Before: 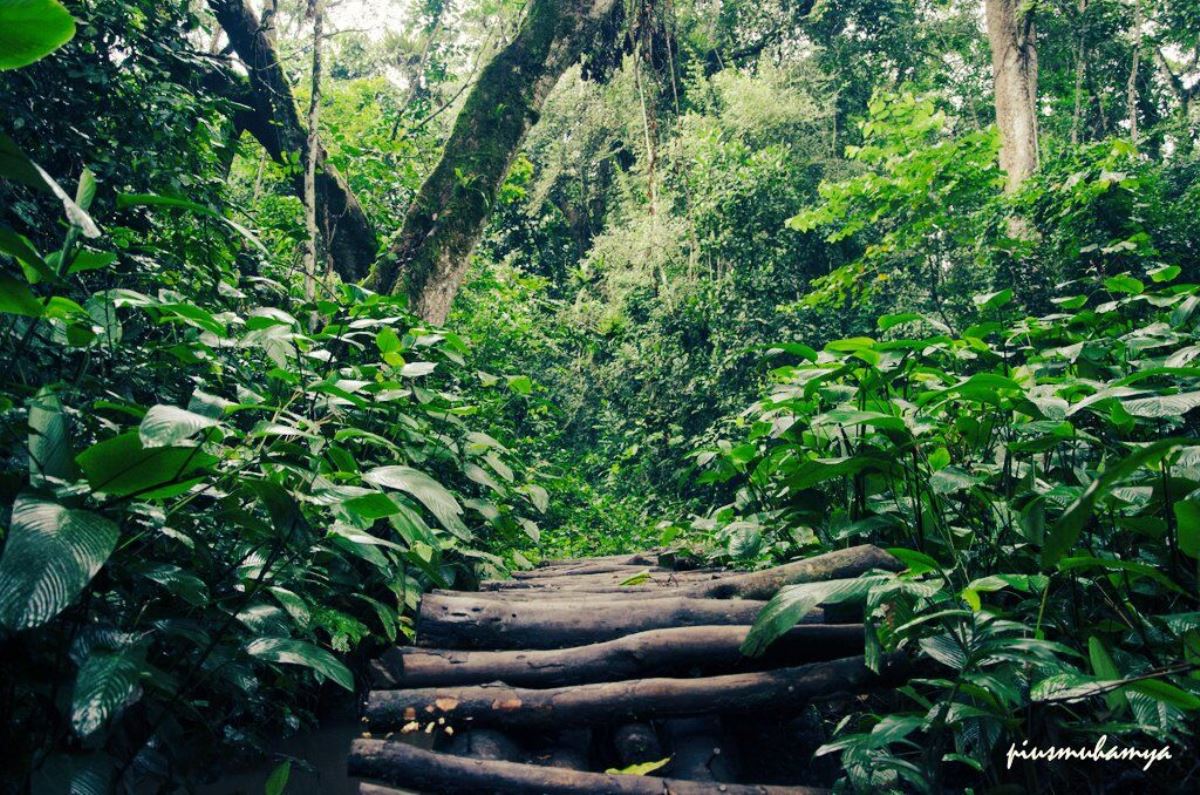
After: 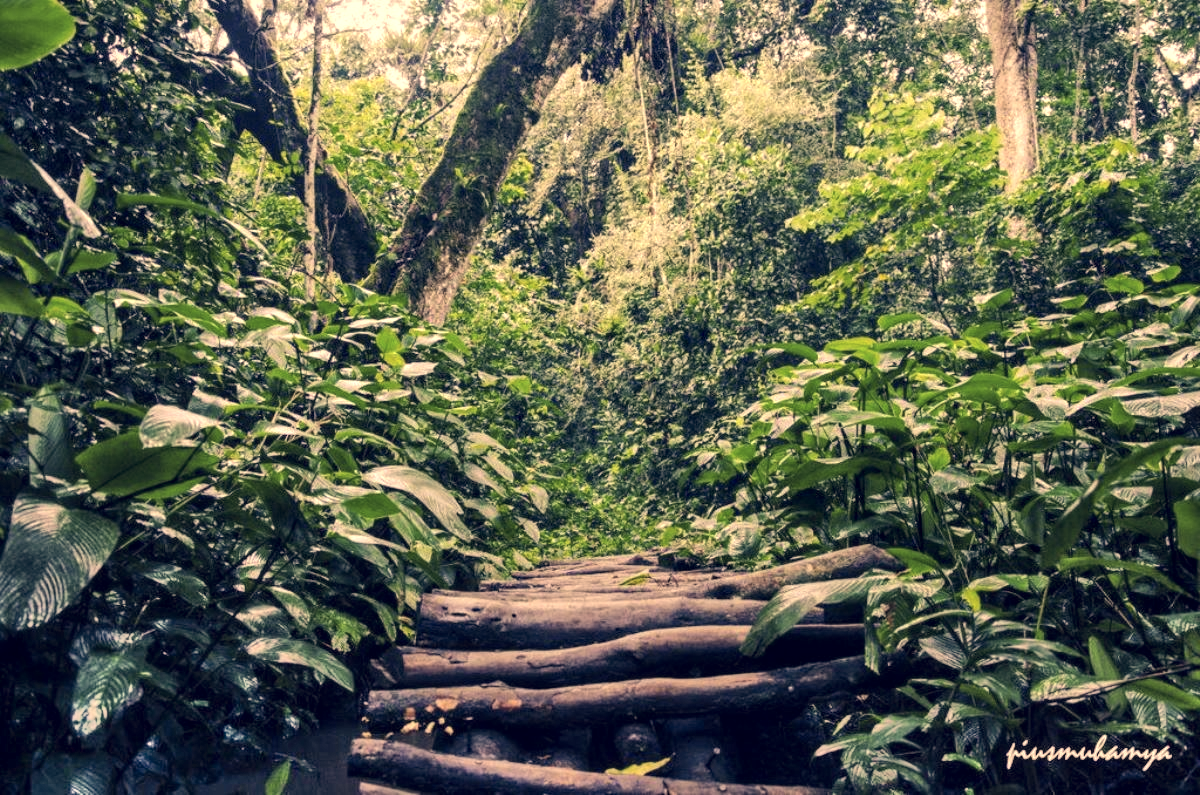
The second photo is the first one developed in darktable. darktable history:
color correction: highlights a* 19.85, highlights b* 28.11, shadows a* 3.48, shadows b* -16.95, saturation 0.76
local contrast: on, module defaults
shadows and highlights: radius 44.92, white point adjustment 6.49, compress 79.74%, highlights color adjustment 39.91%, soften with gaussian
